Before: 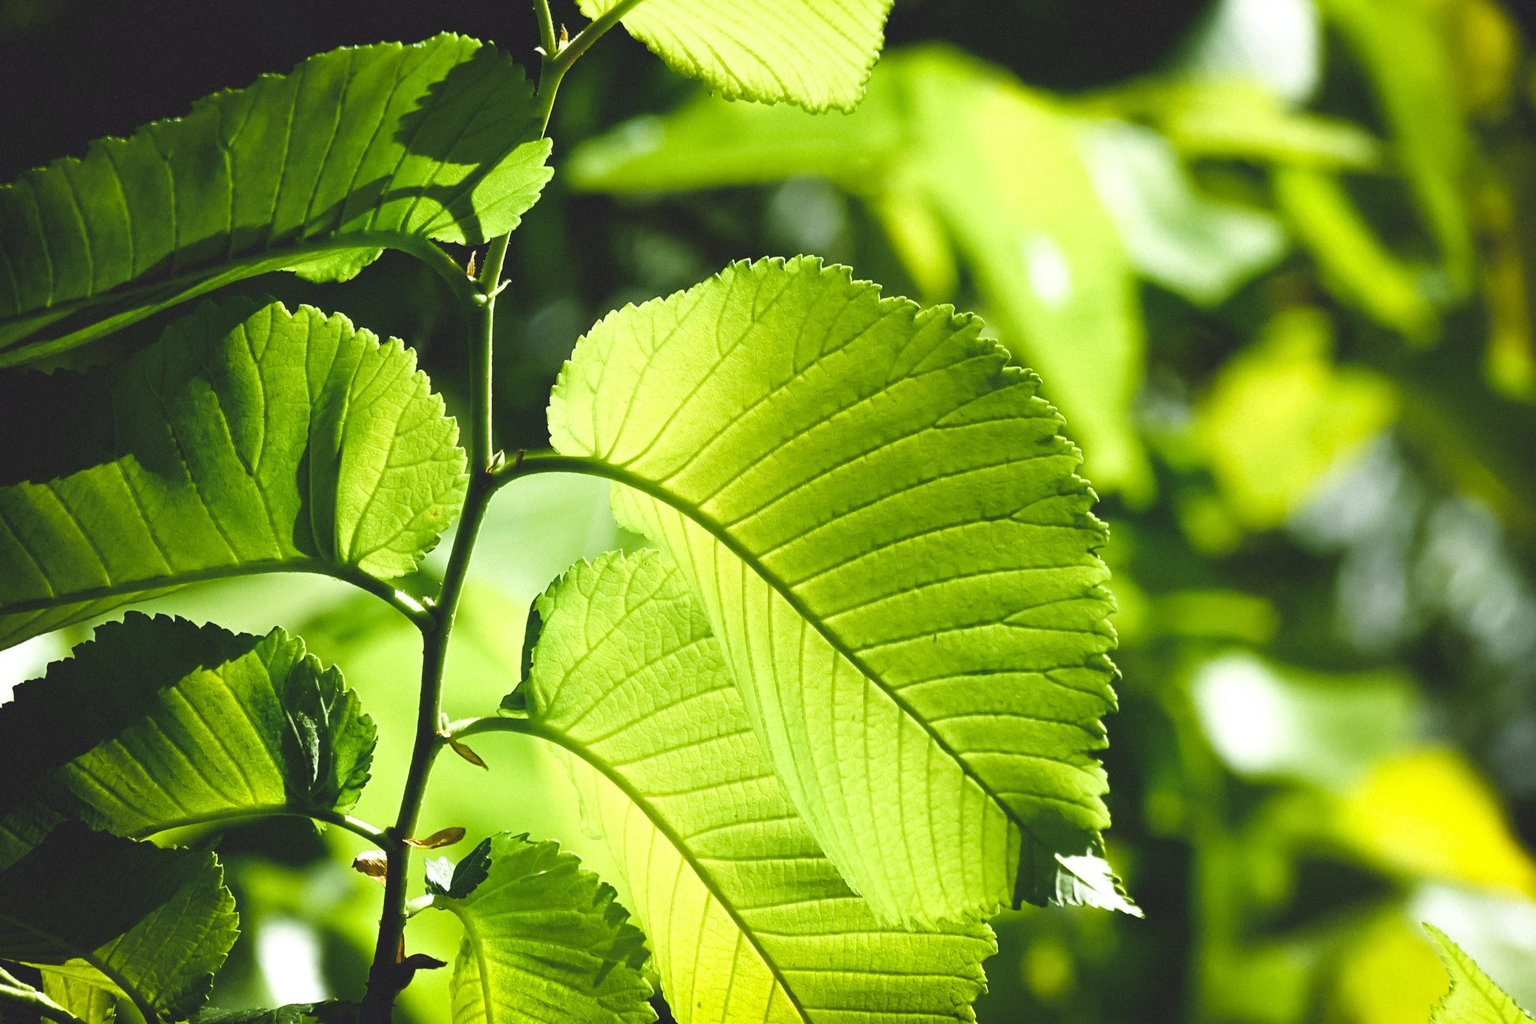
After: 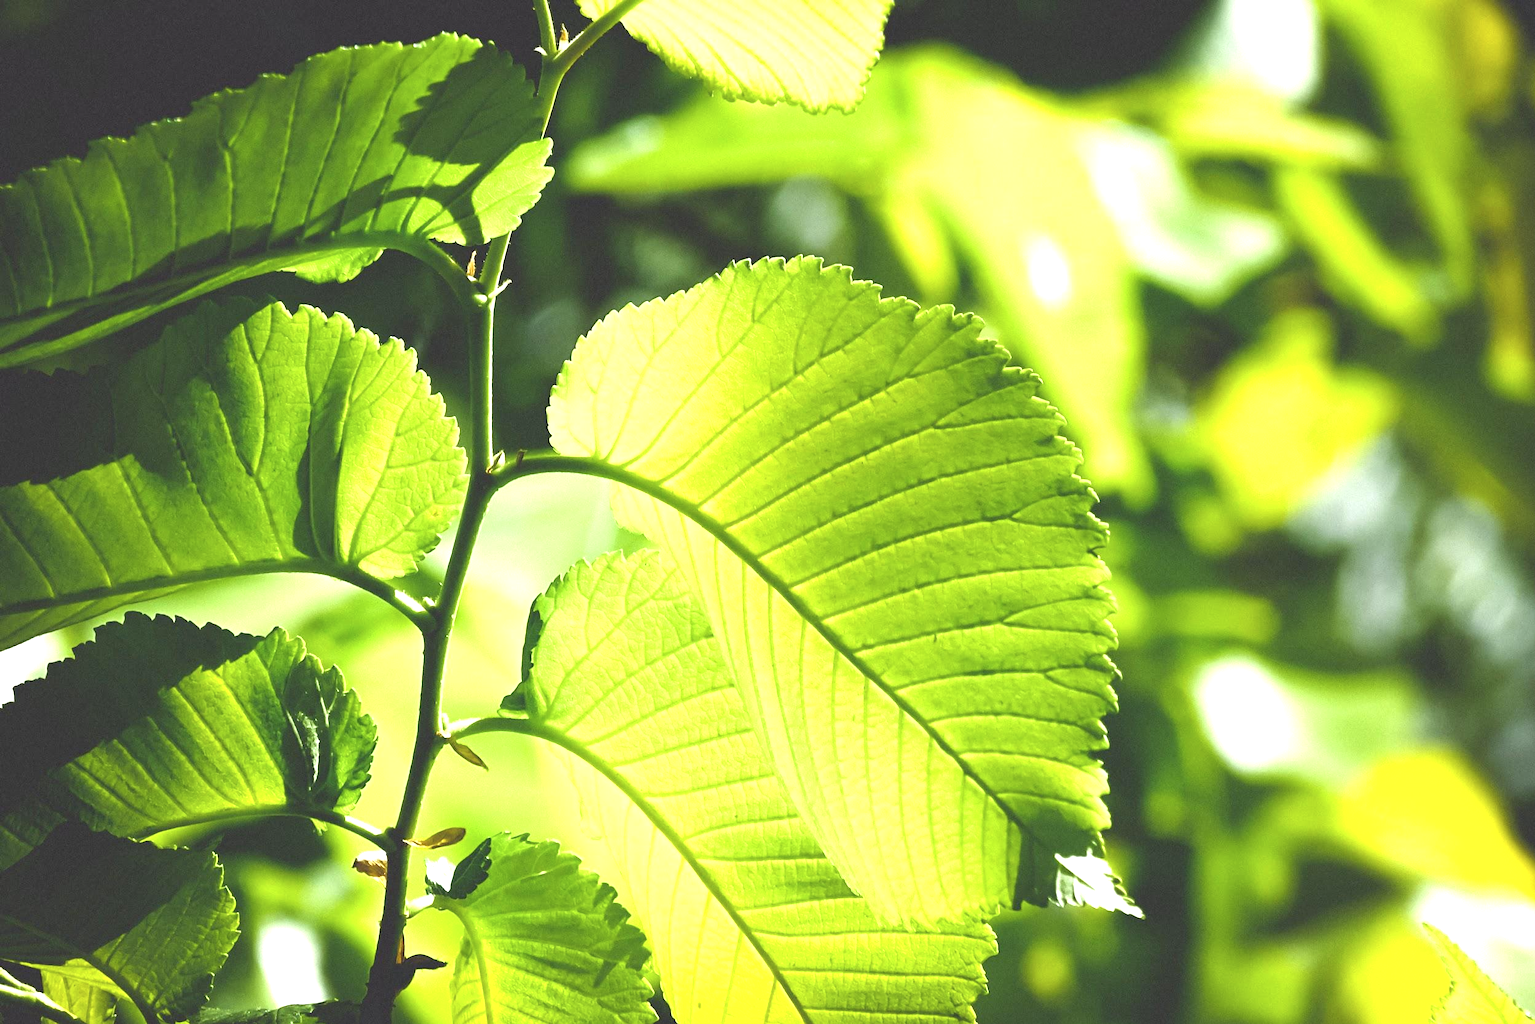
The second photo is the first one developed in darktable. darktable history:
exposure: black level correction -0.001, exposure 0.9 EV, compensate exposure bias true, compensate highlight preservation false
contrast brightness saturation: contrast -0.1, saturation -0.1
